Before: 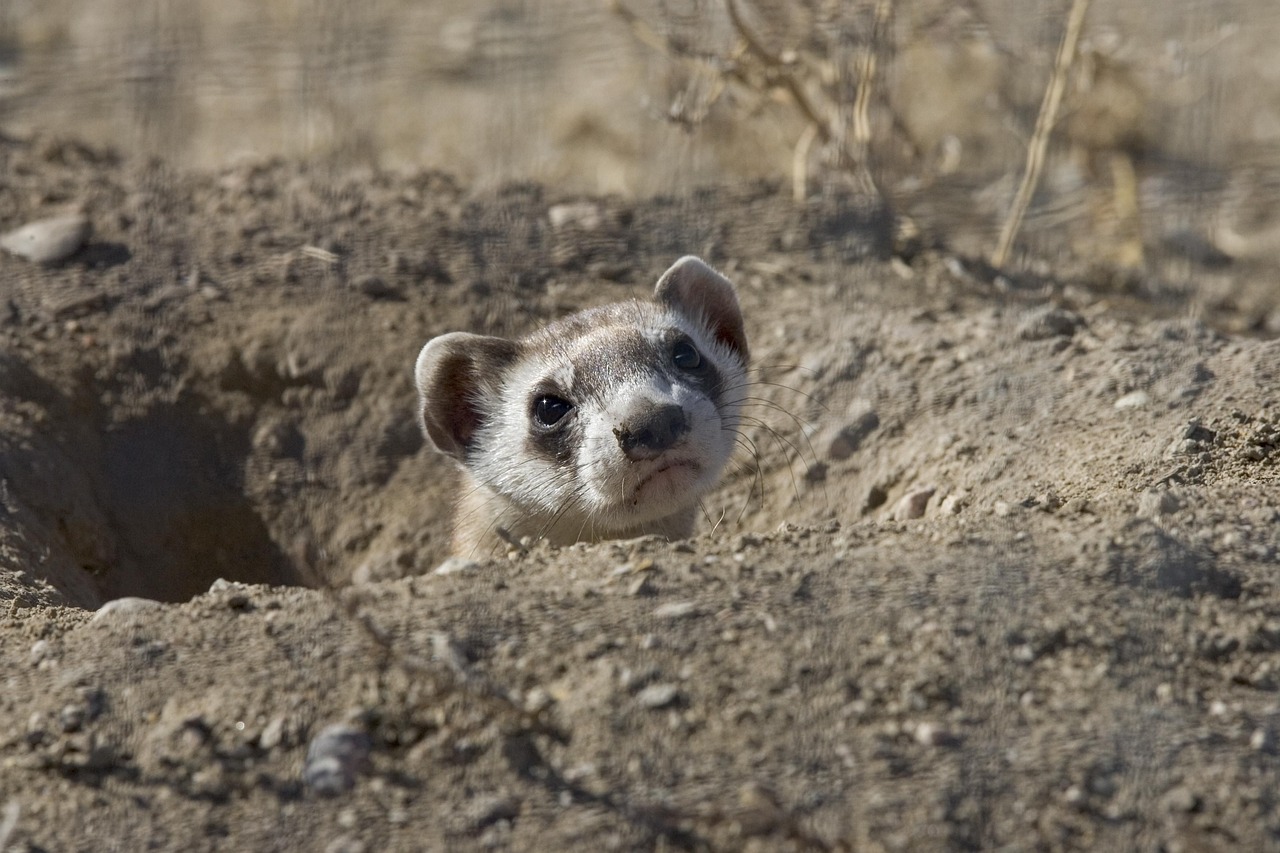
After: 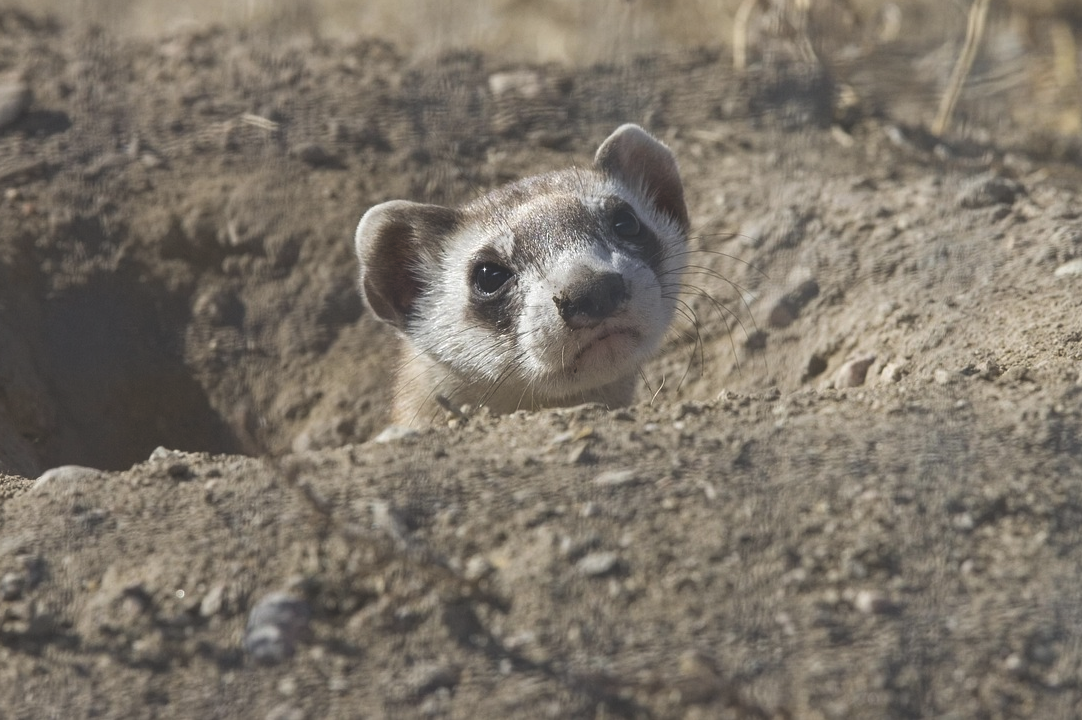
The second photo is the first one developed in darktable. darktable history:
exposure: black level correction -0.029, compensate highlight preservation false
crop and rotate: left 4.733%, top 15.555%, right 10.698%
